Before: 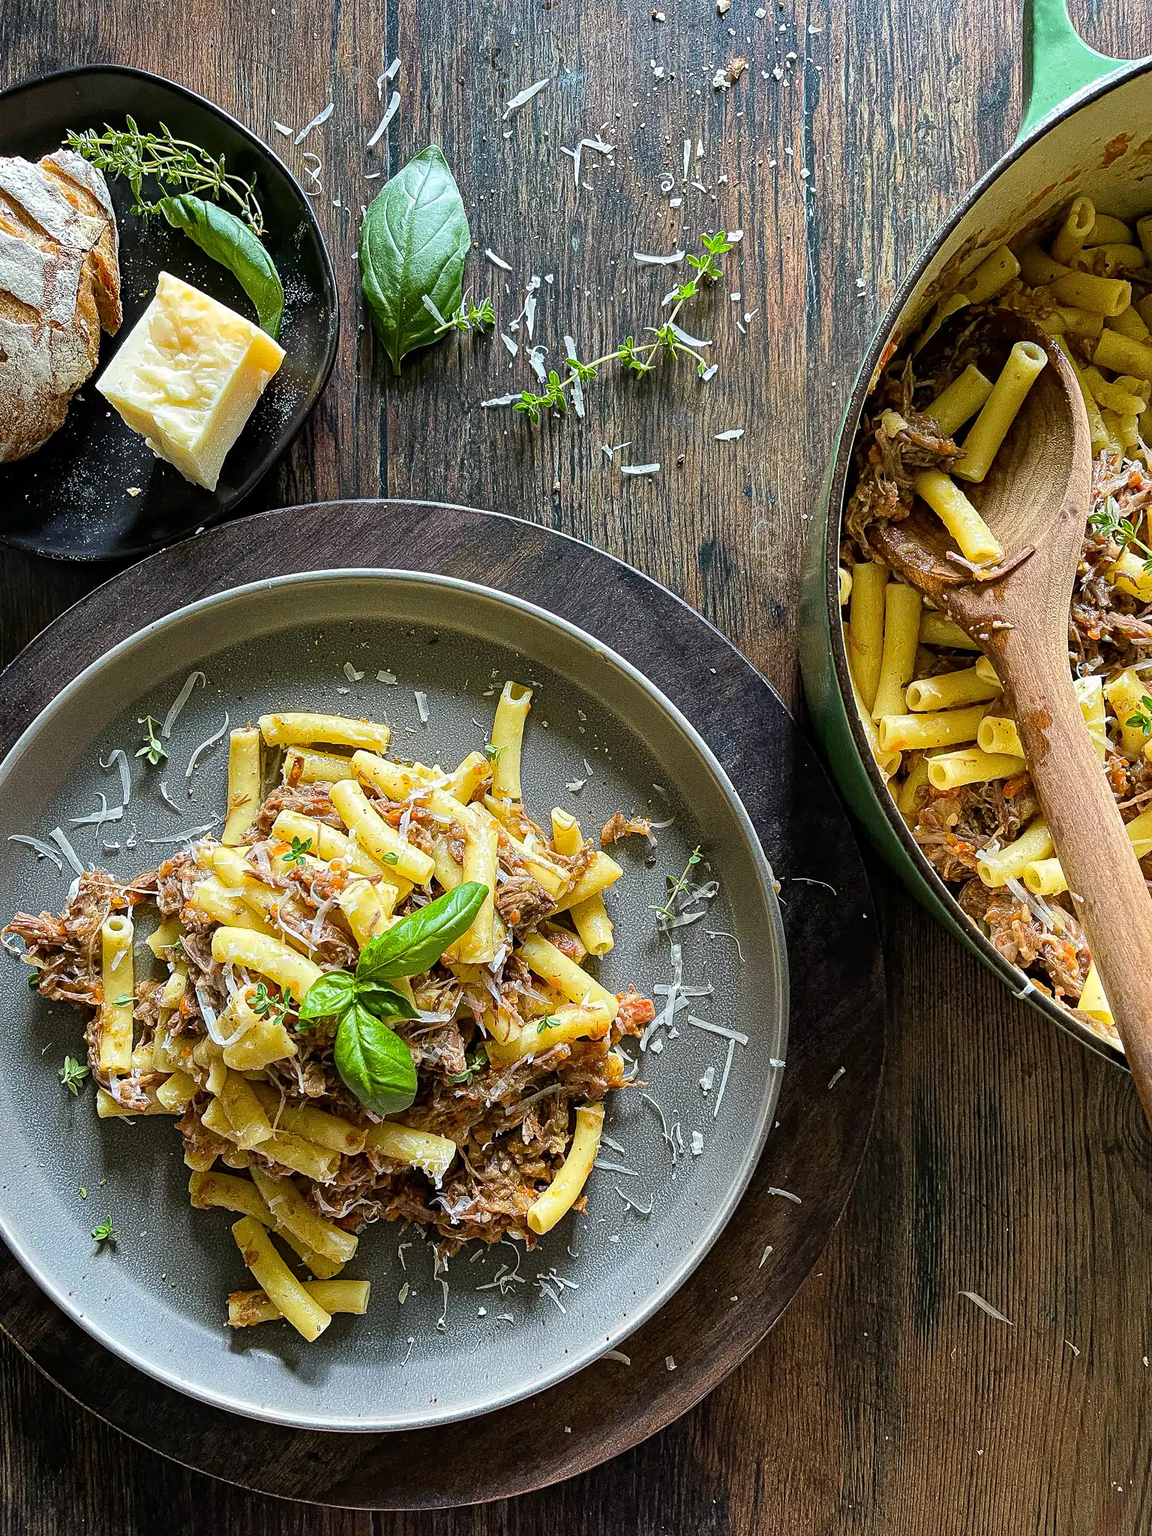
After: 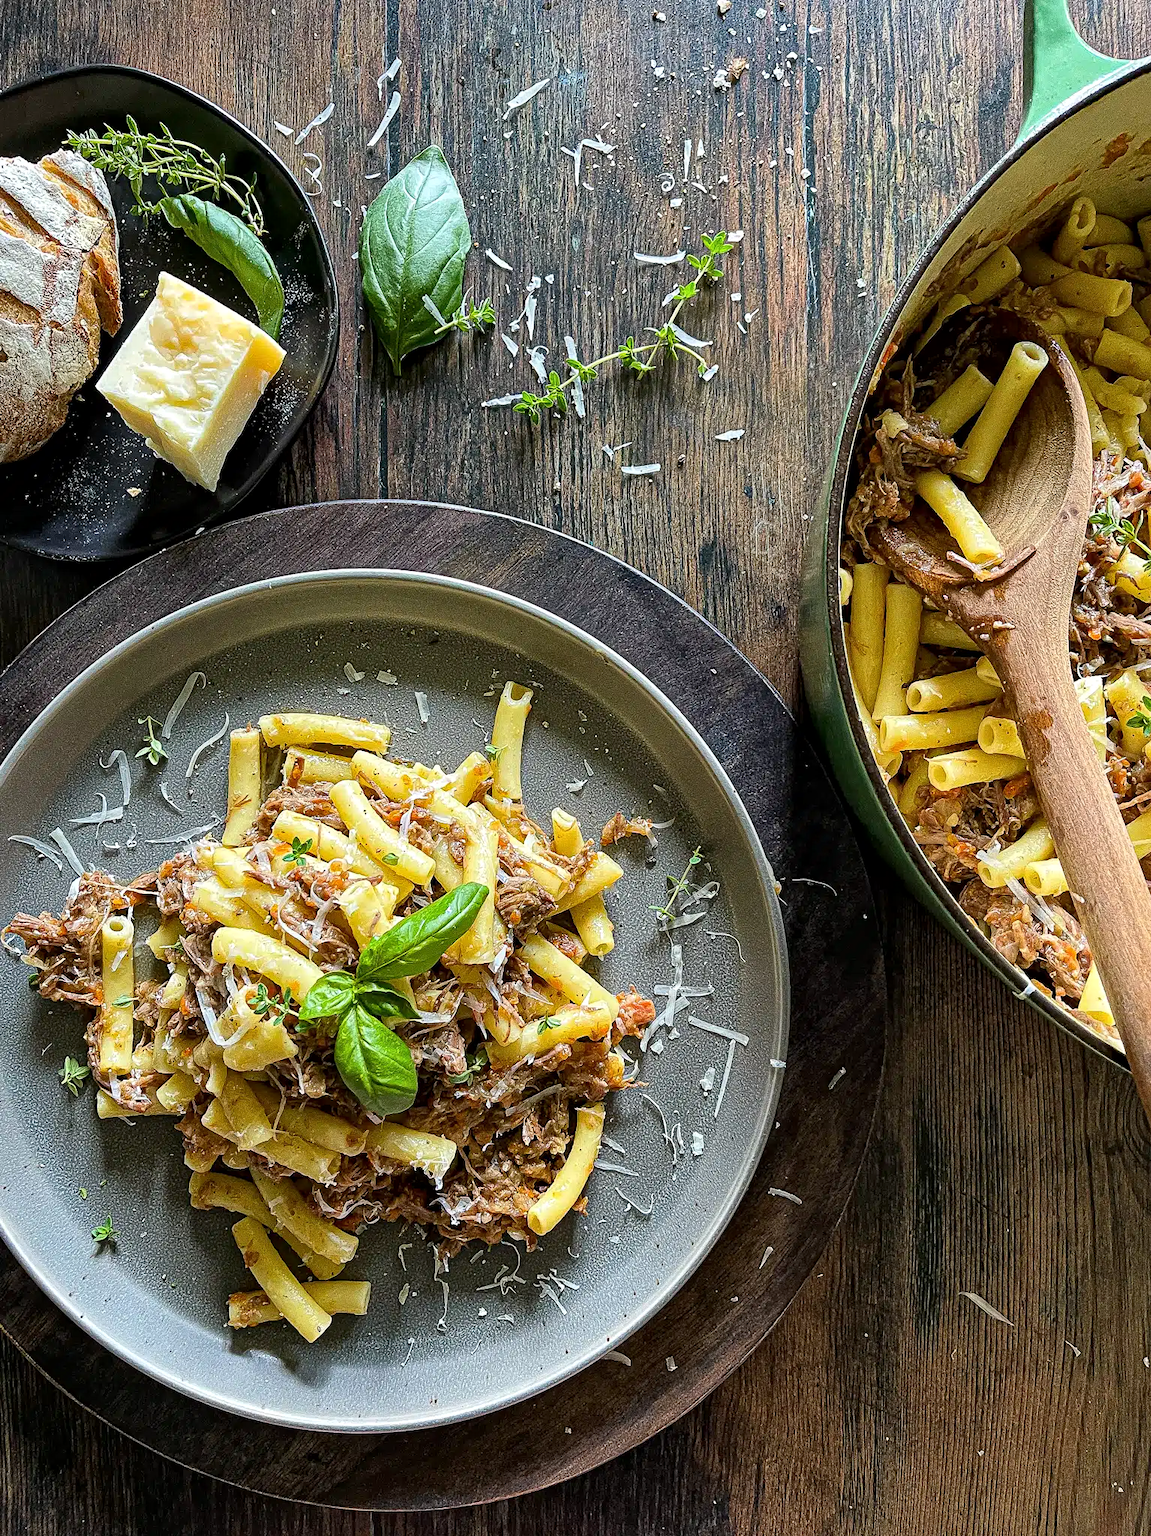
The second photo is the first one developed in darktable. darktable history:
tone equalizer: on, module defaults
local contrast: mode bilateral grid, contrast 20, coarseness 50, detail 120%, midtone range 0.2
